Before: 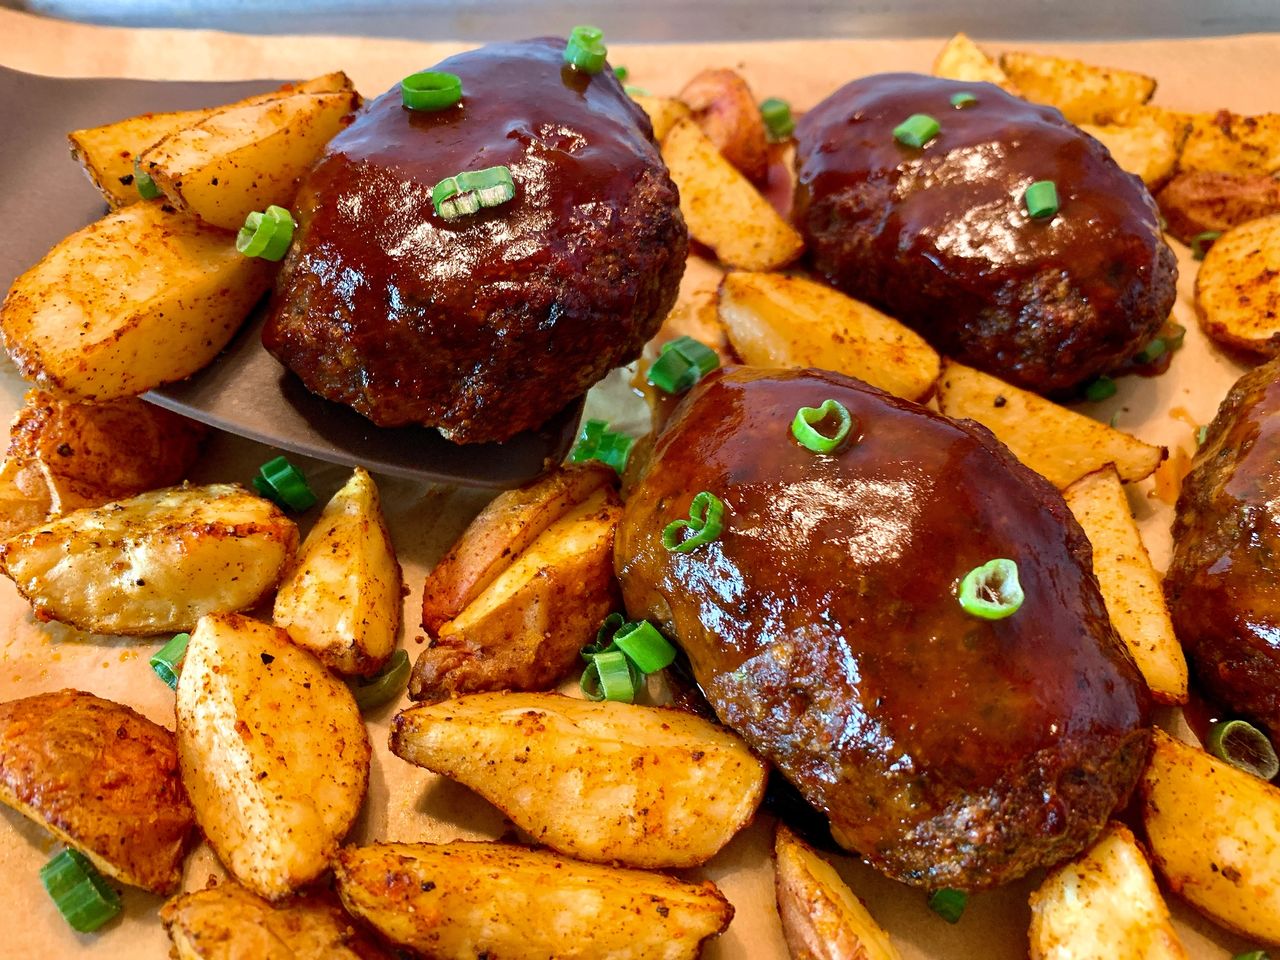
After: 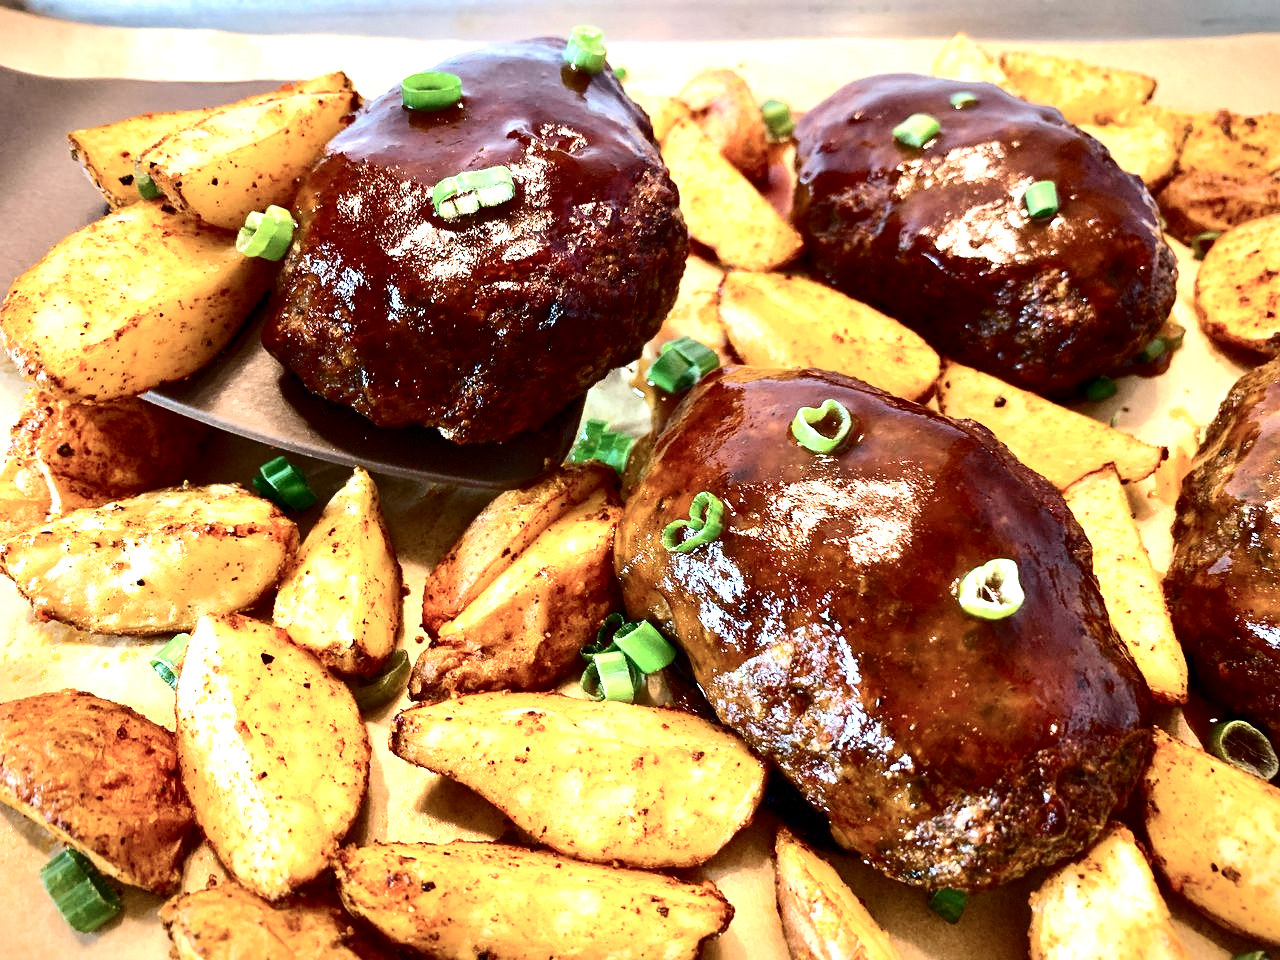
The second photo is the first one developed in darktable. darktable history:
contrast brightness saturation: contrast 0.225, brightness -0.188, saturation 0.237
vignetting: fall-off radius 60.26%, saturation -0.002, automatic ratio true, unbound false
exposure: black level correction 0, exposure 1.47 EV, compensate exposure bias true, compensate highlight preservation false
color correction: highlights b* 0.057, saturation 0.597
